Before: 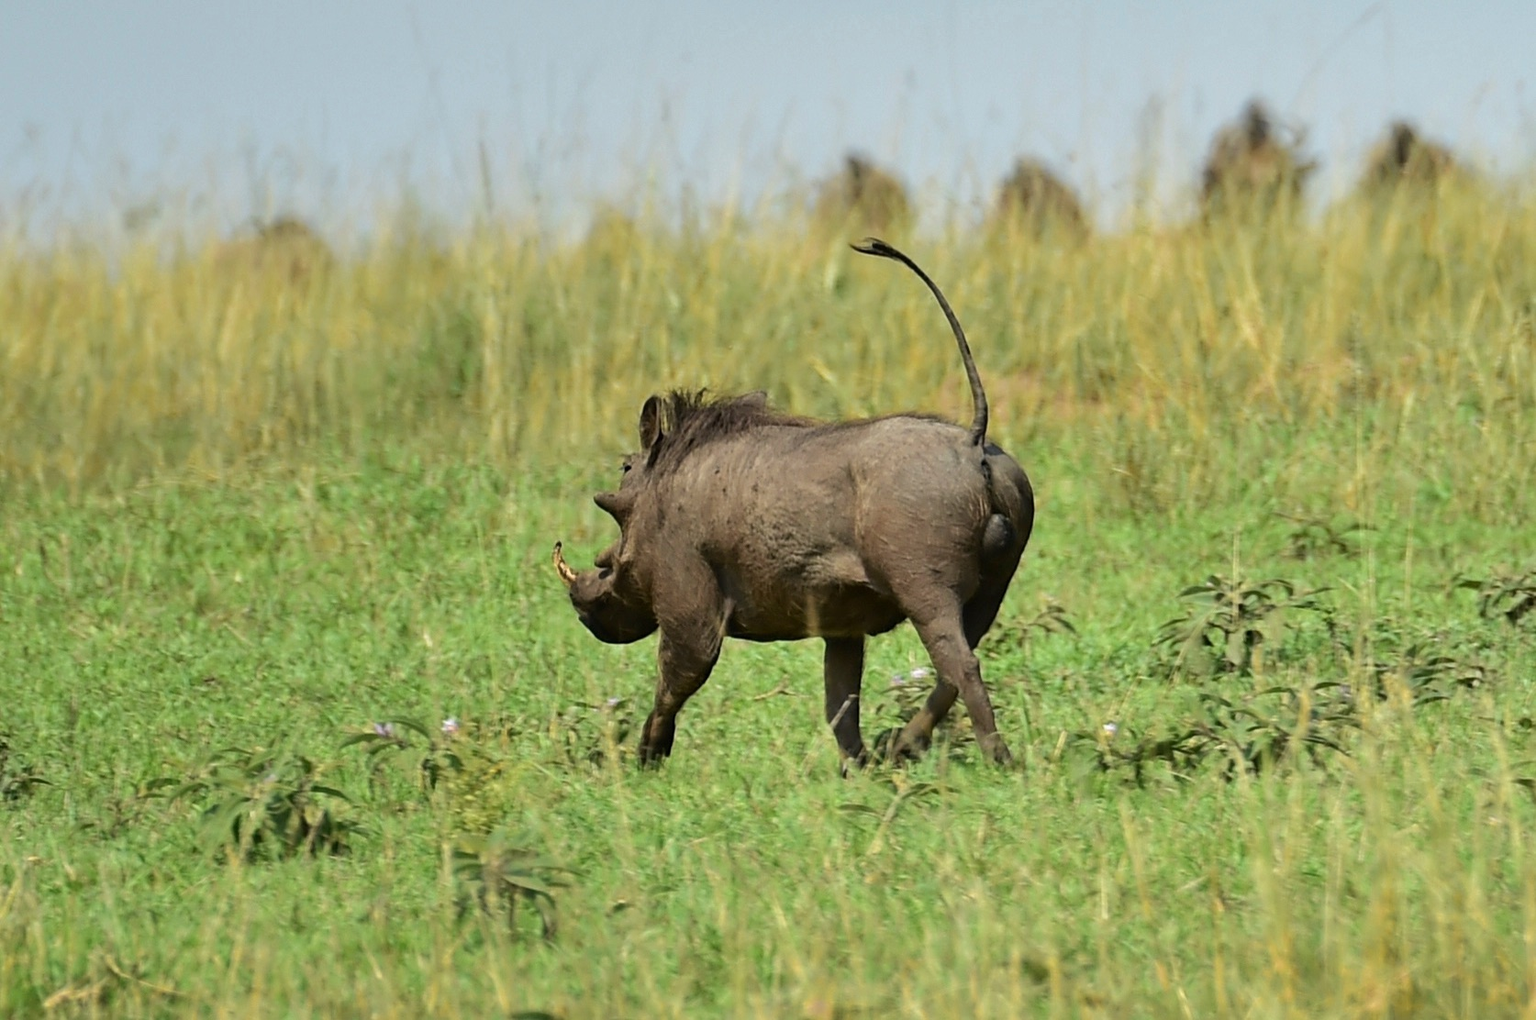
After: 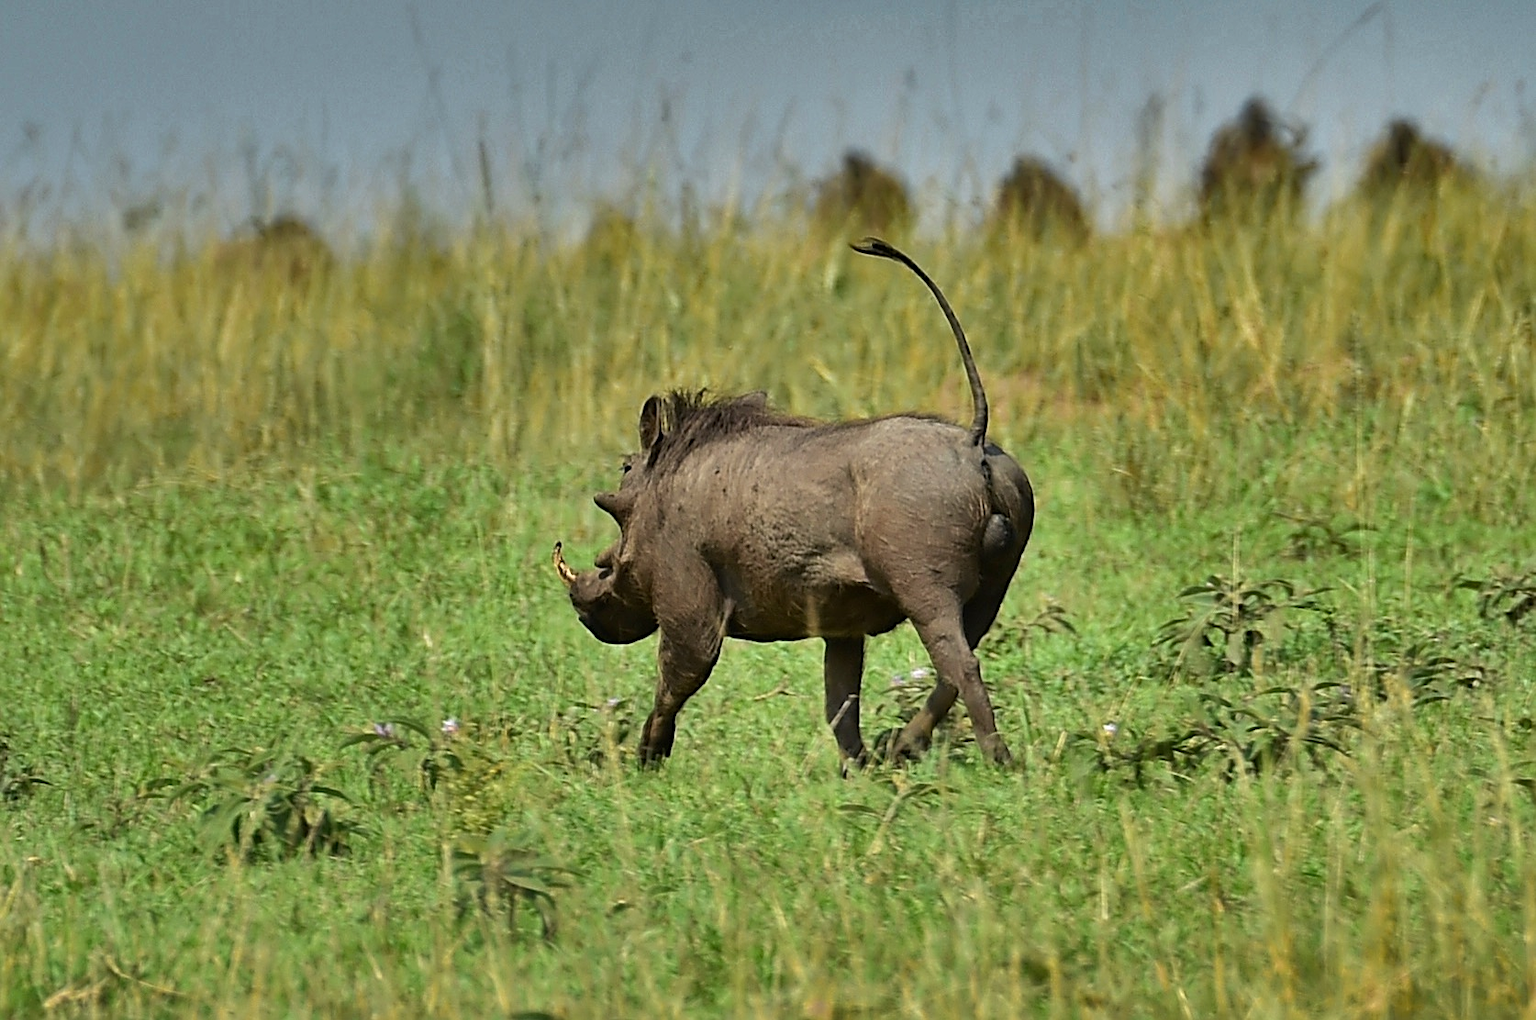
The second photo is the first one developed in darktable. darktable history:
sharpen: on, module defaults
shadows and highlights: shadows 24.7, highlights -78.77, soften with gaussian
